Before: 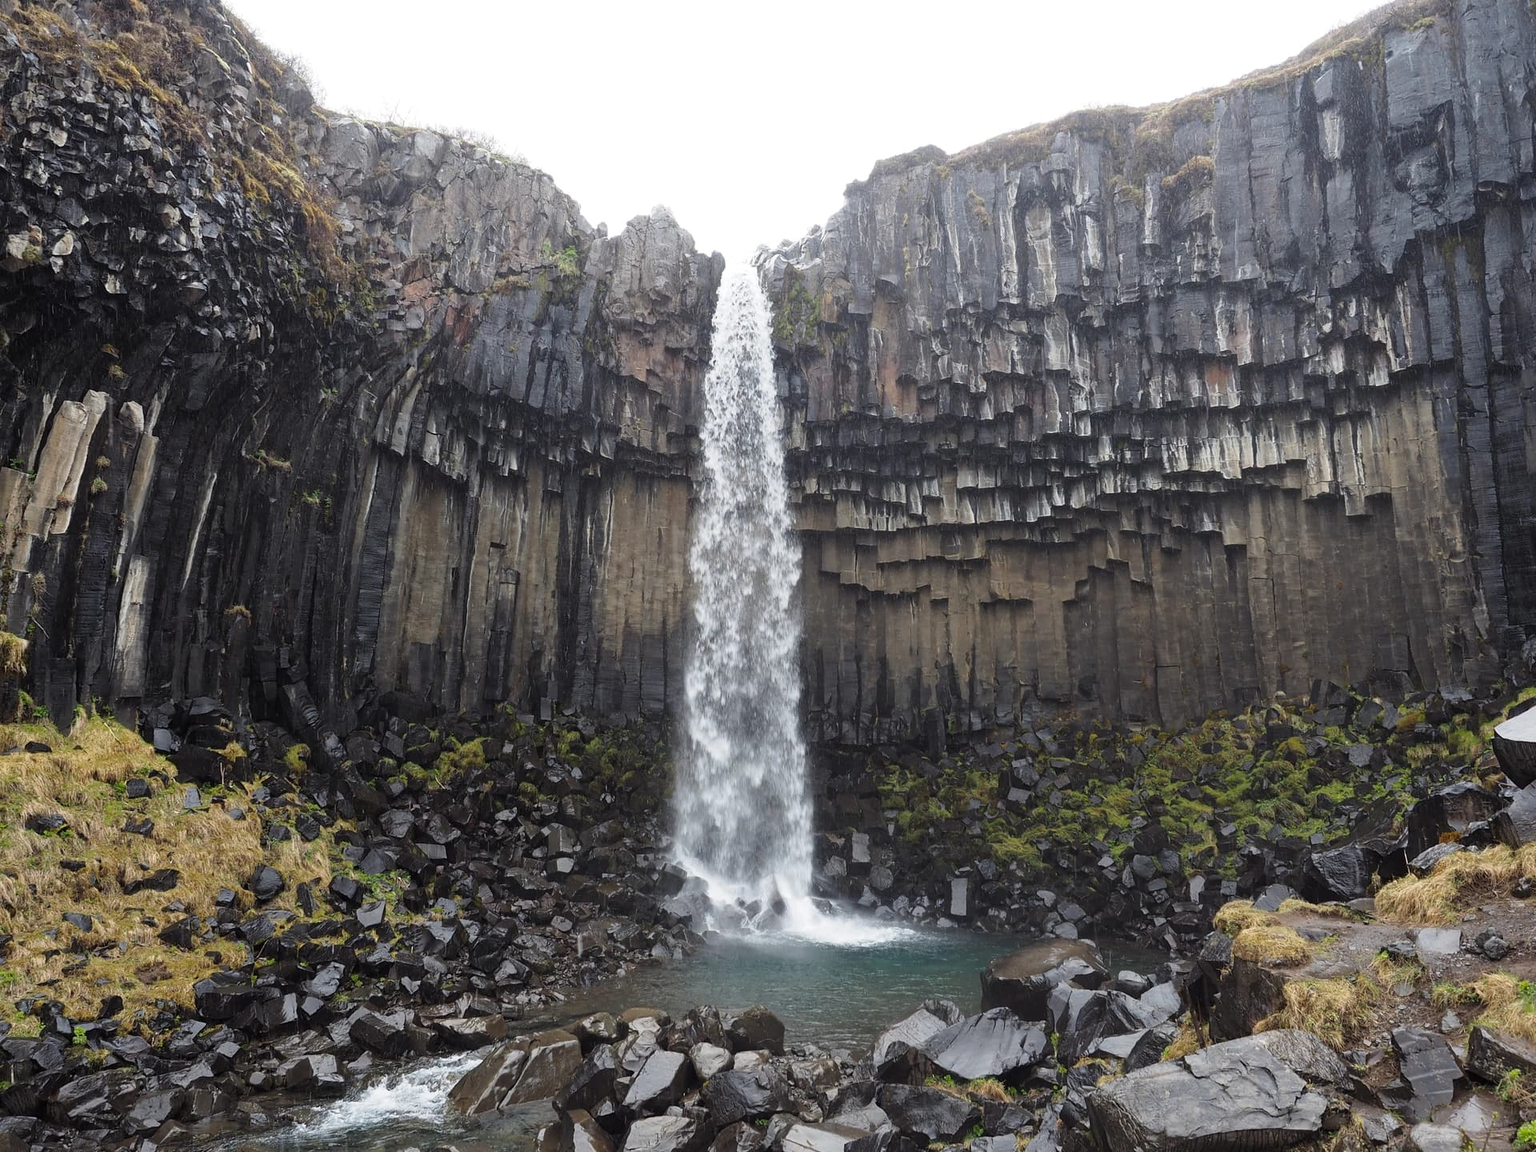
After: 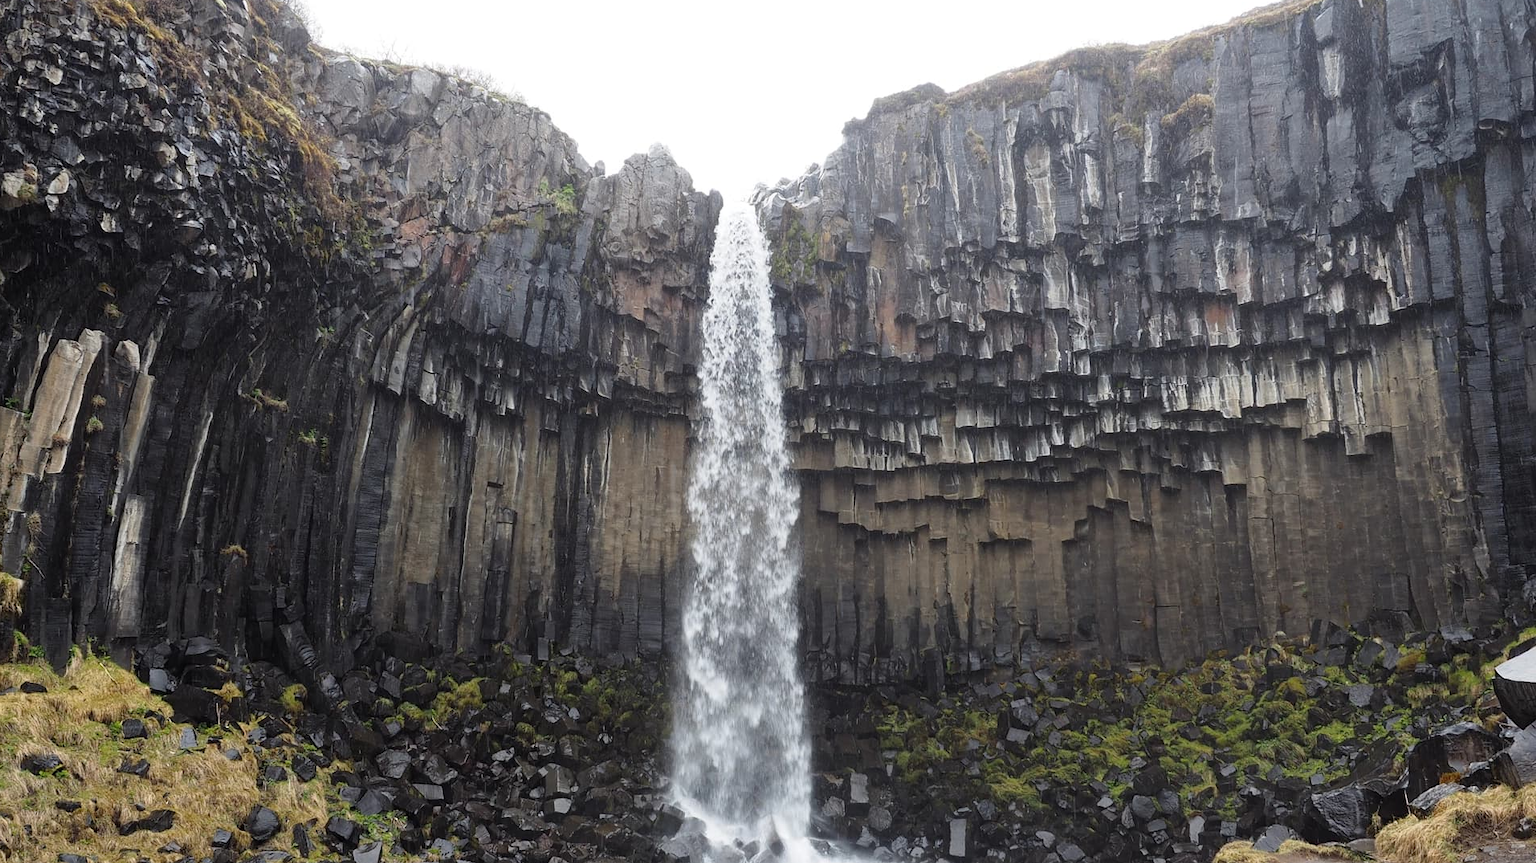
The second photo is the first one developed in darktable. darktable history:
crop: left 0.323%, top 5.478%, bottom 19.731%
